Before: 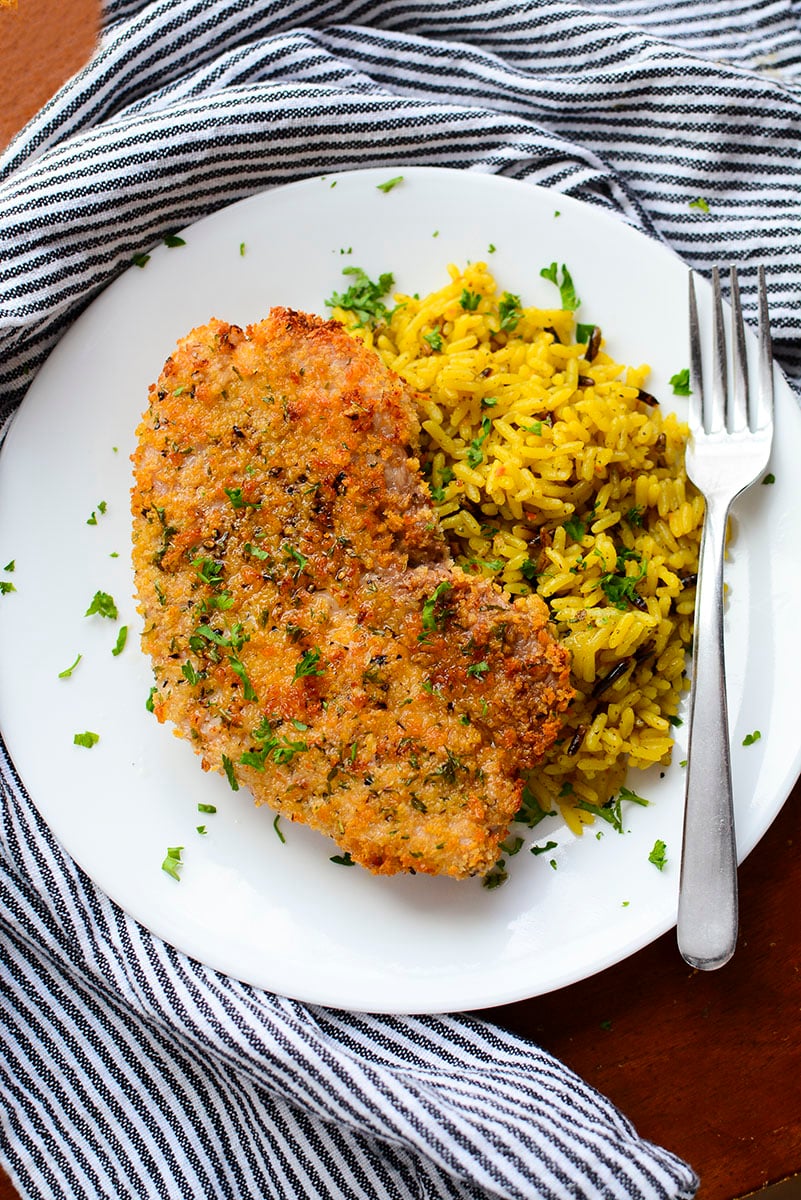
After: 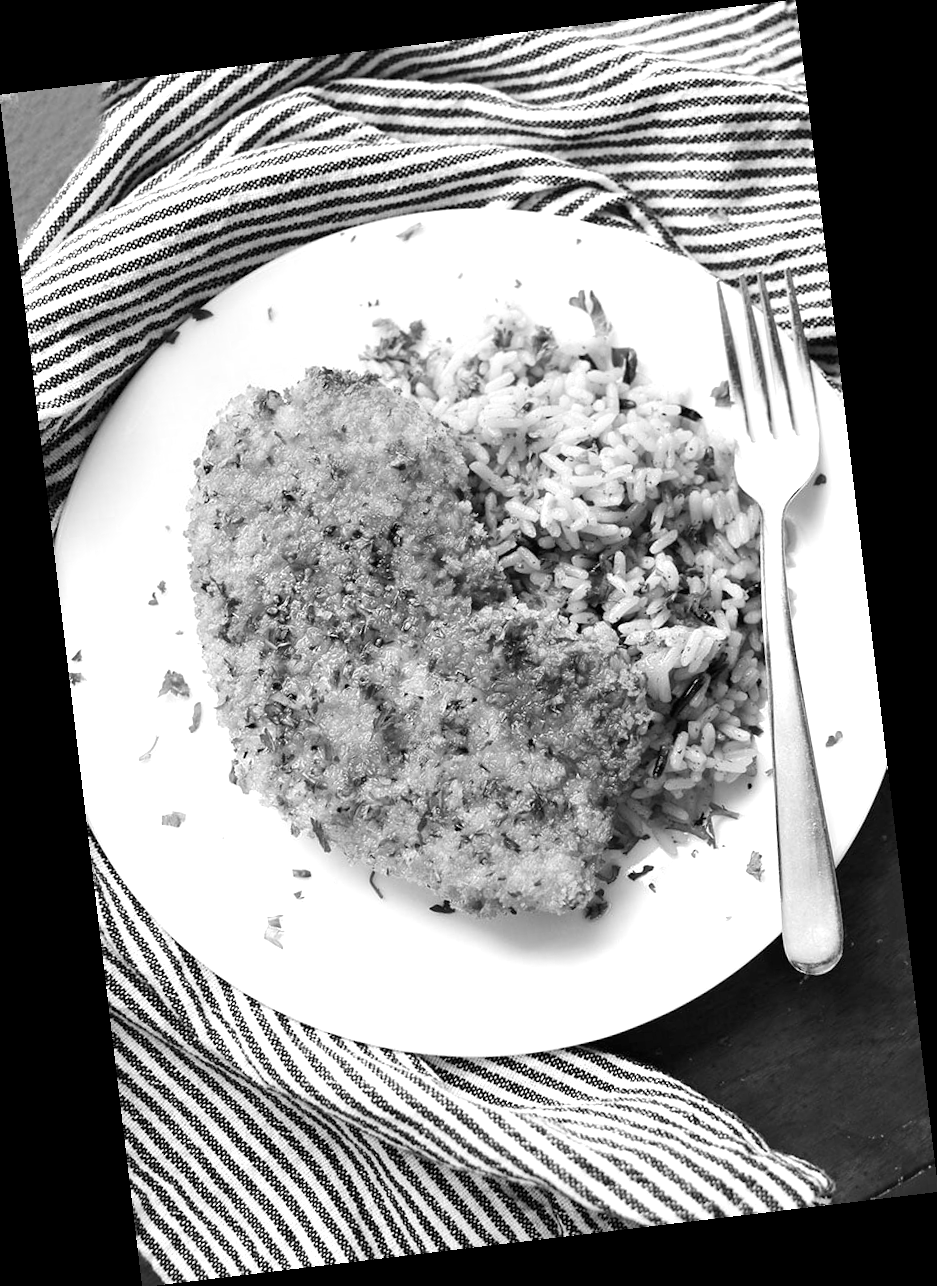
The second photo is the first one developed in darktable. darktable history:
rotate and perspective: rotation -6.83°, automatic cropping off
monochrome: on, module defaults
exposure: exposure 0.6 EV, compensate highlight preservation false
